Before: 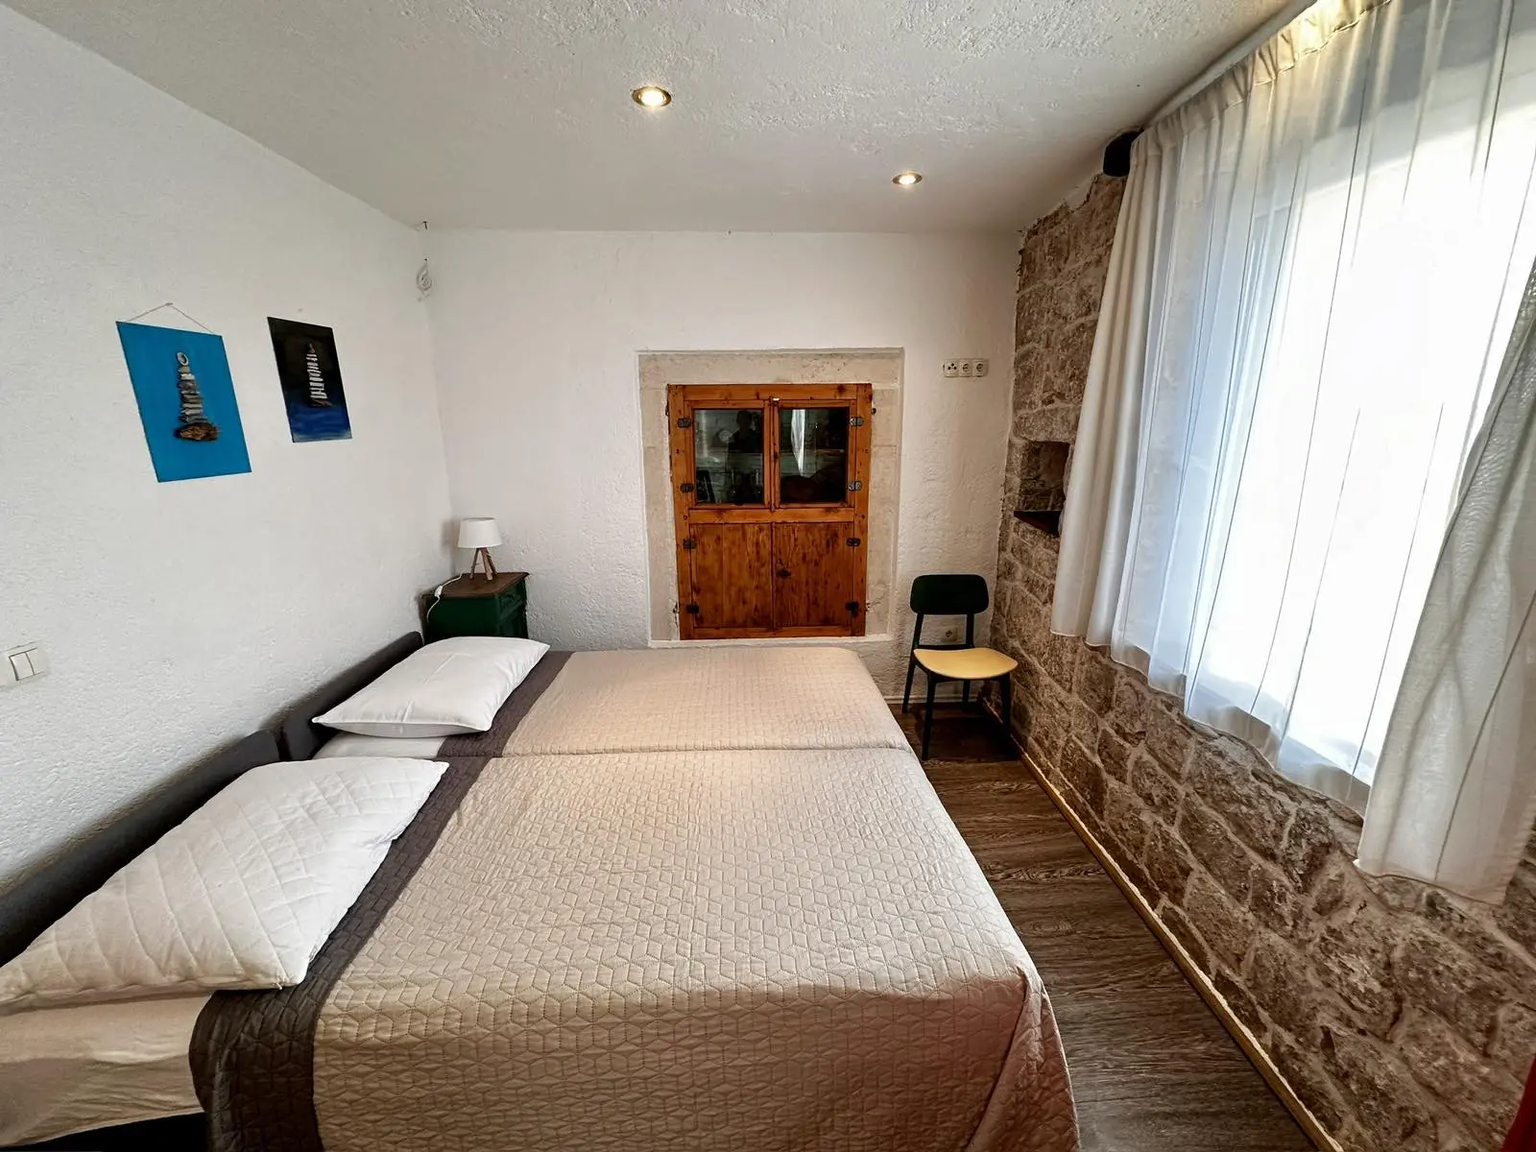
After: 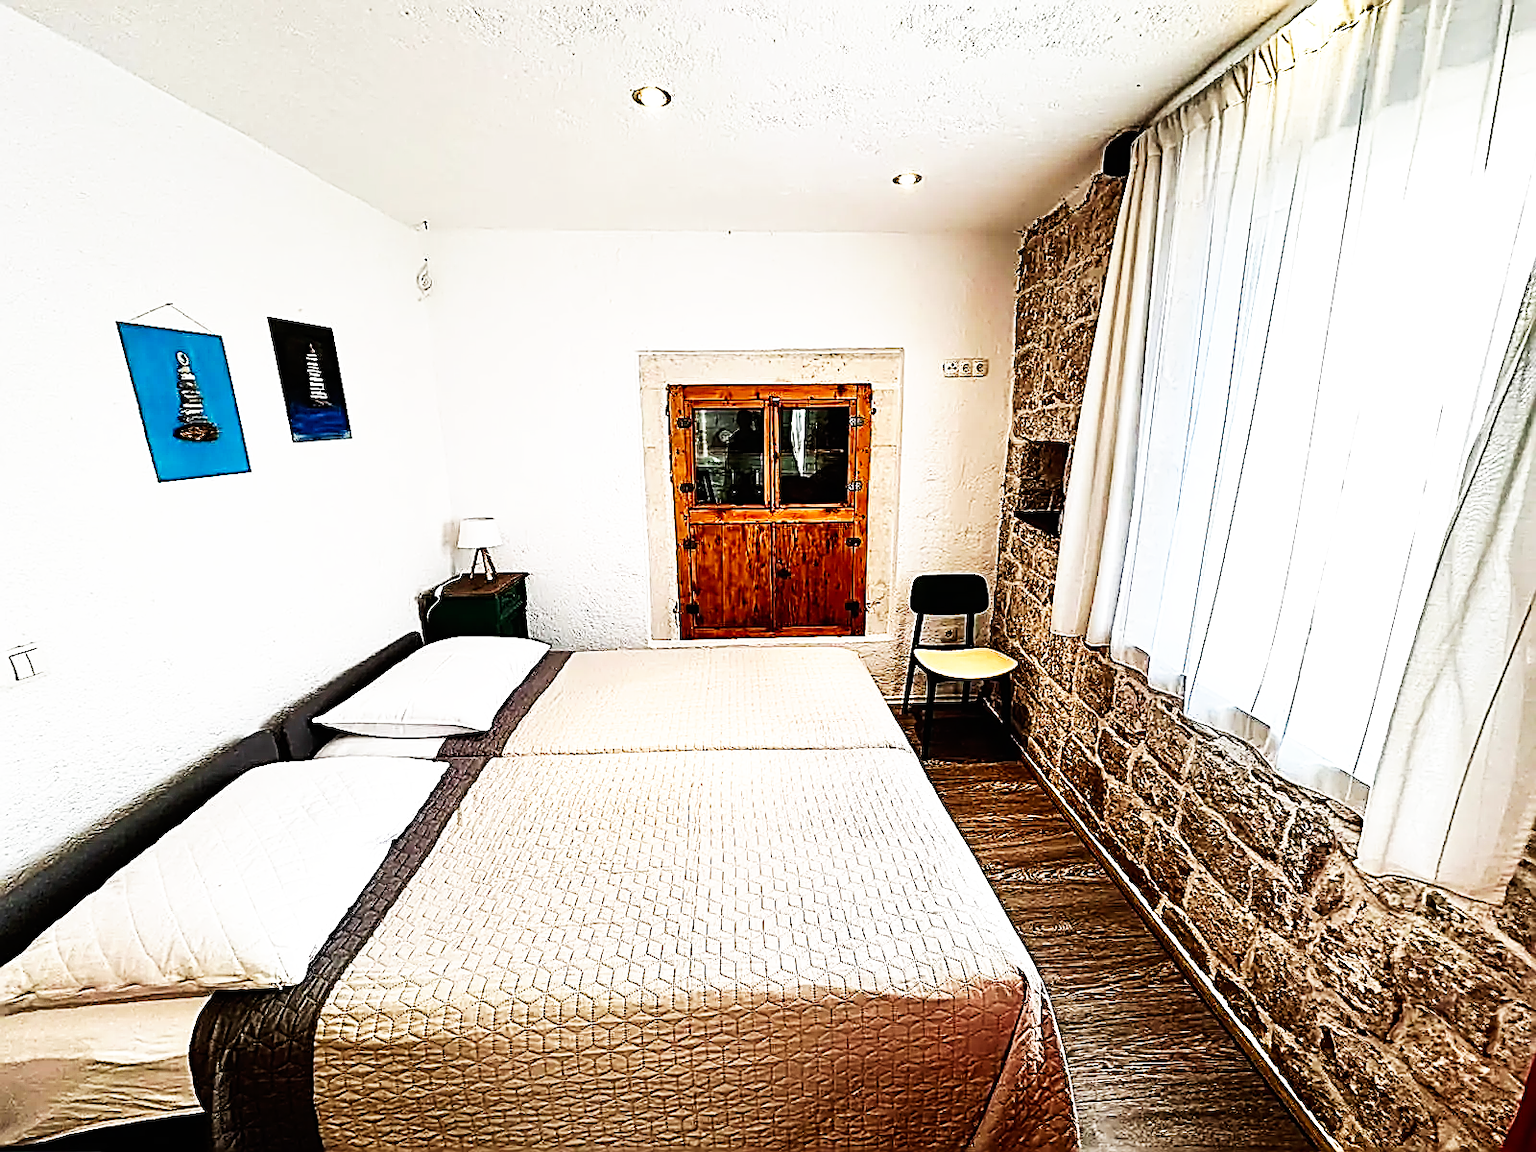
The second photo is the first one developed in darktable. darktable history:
base curve: curves: ch0 [(0, 0) (0.007, 0.004) (0.027, 0.03) (0.046, 0.07) (0.207, 0.54) (0.442, 0.872) (0.673, 0.972) (1, 1)], preserve colors none
tone equalizer: -8 EV -0.417 EV, -7 EV -0.389 EV, -6 EV -0.333 EV, -5 EV -0.222 EV, -3 EV 0.222 EV, -2 EV 0.333 EV, -1 EV 0.389 EV, +0 EV 0.417 EV, edges refinement/feathering 500, mask exposure compensation -1.57 EV, preserve details no
sharpen: amount 2
